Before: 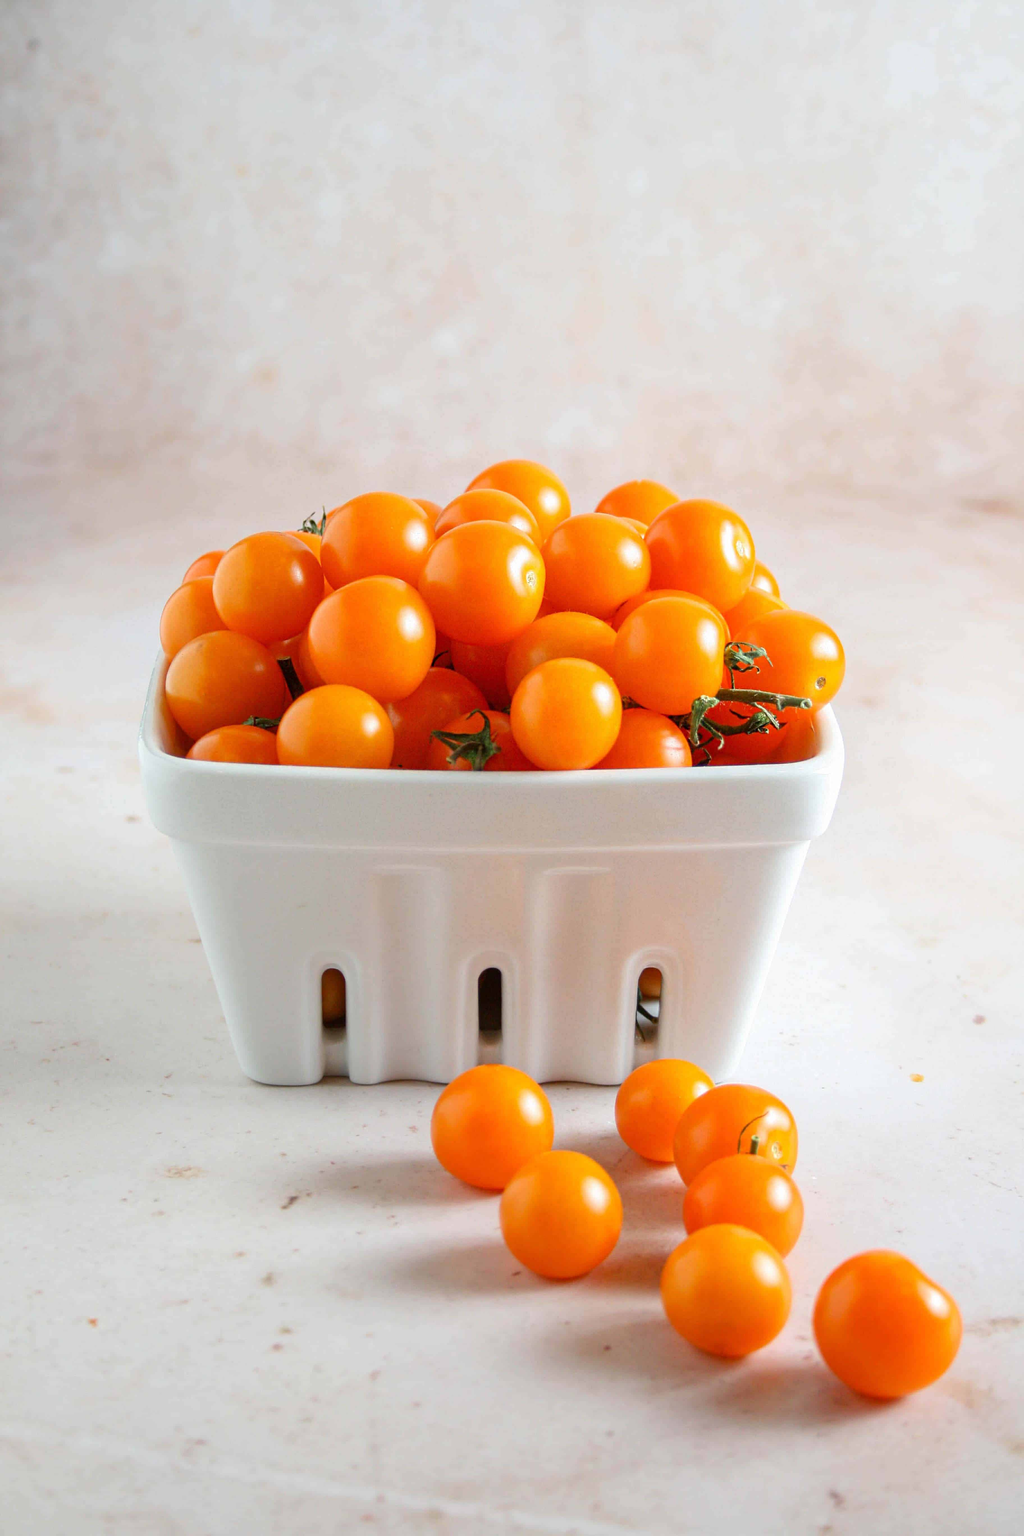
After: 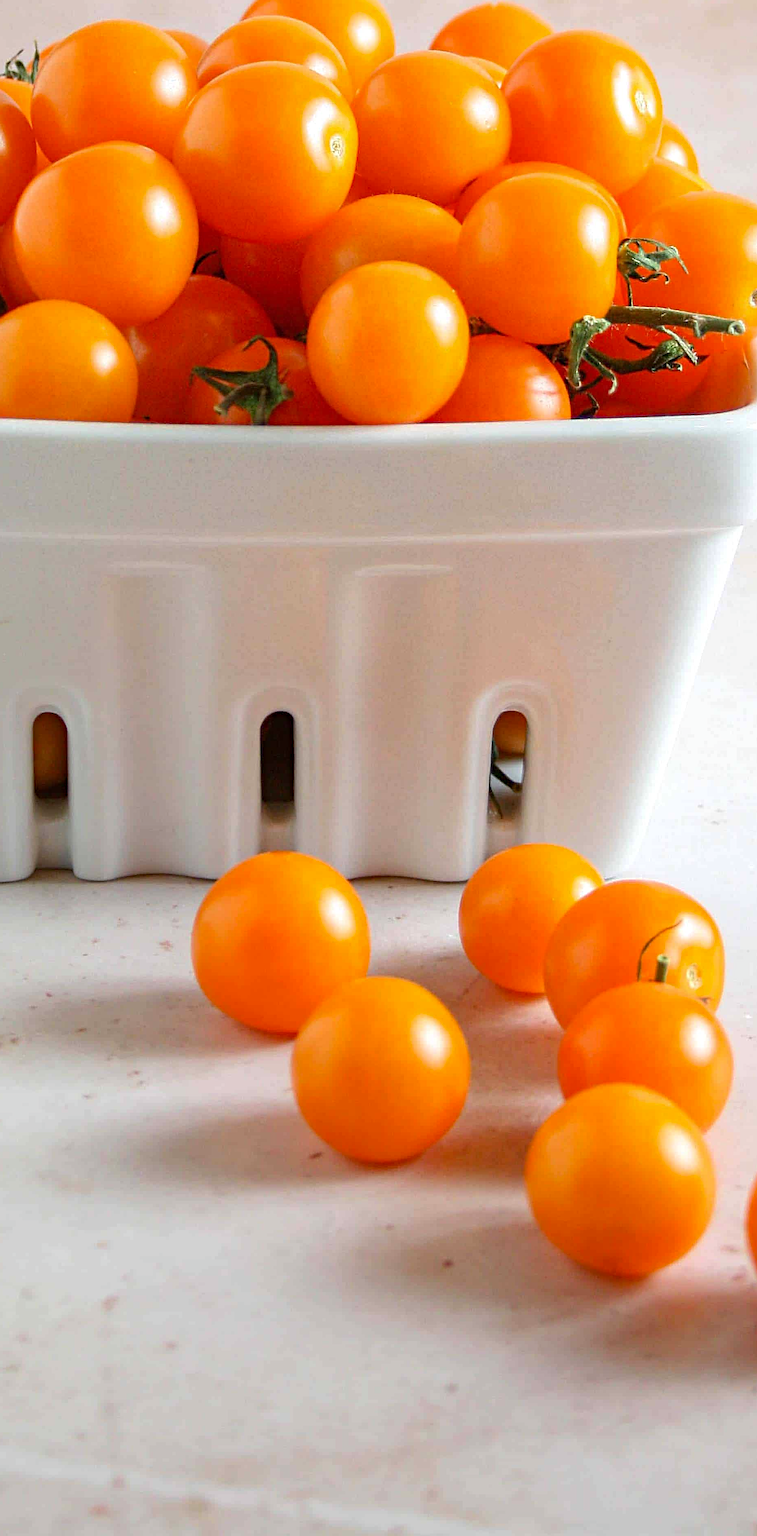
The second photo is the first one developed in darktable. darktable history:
haze removal: compatibility mode true, adaptive false
sharpen: on, module defaults
crop and rotate: left 29.237%, top 31.152%, right 19.807%
